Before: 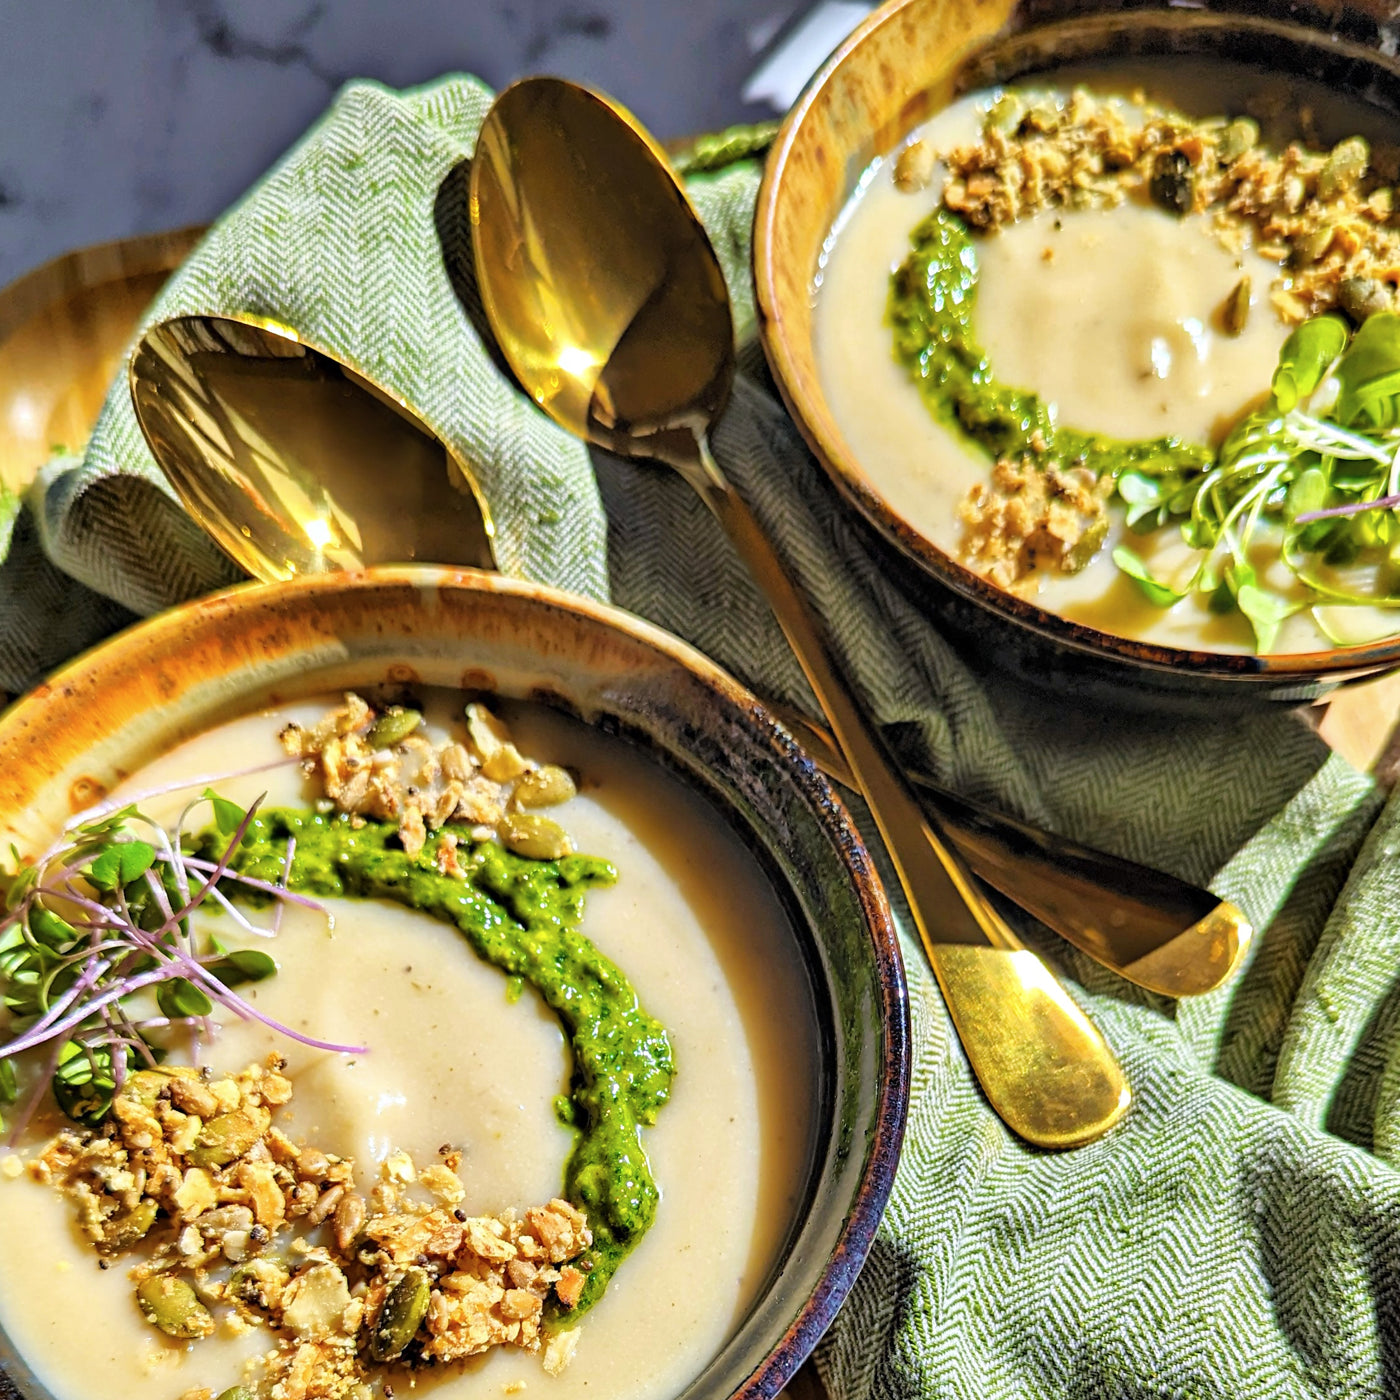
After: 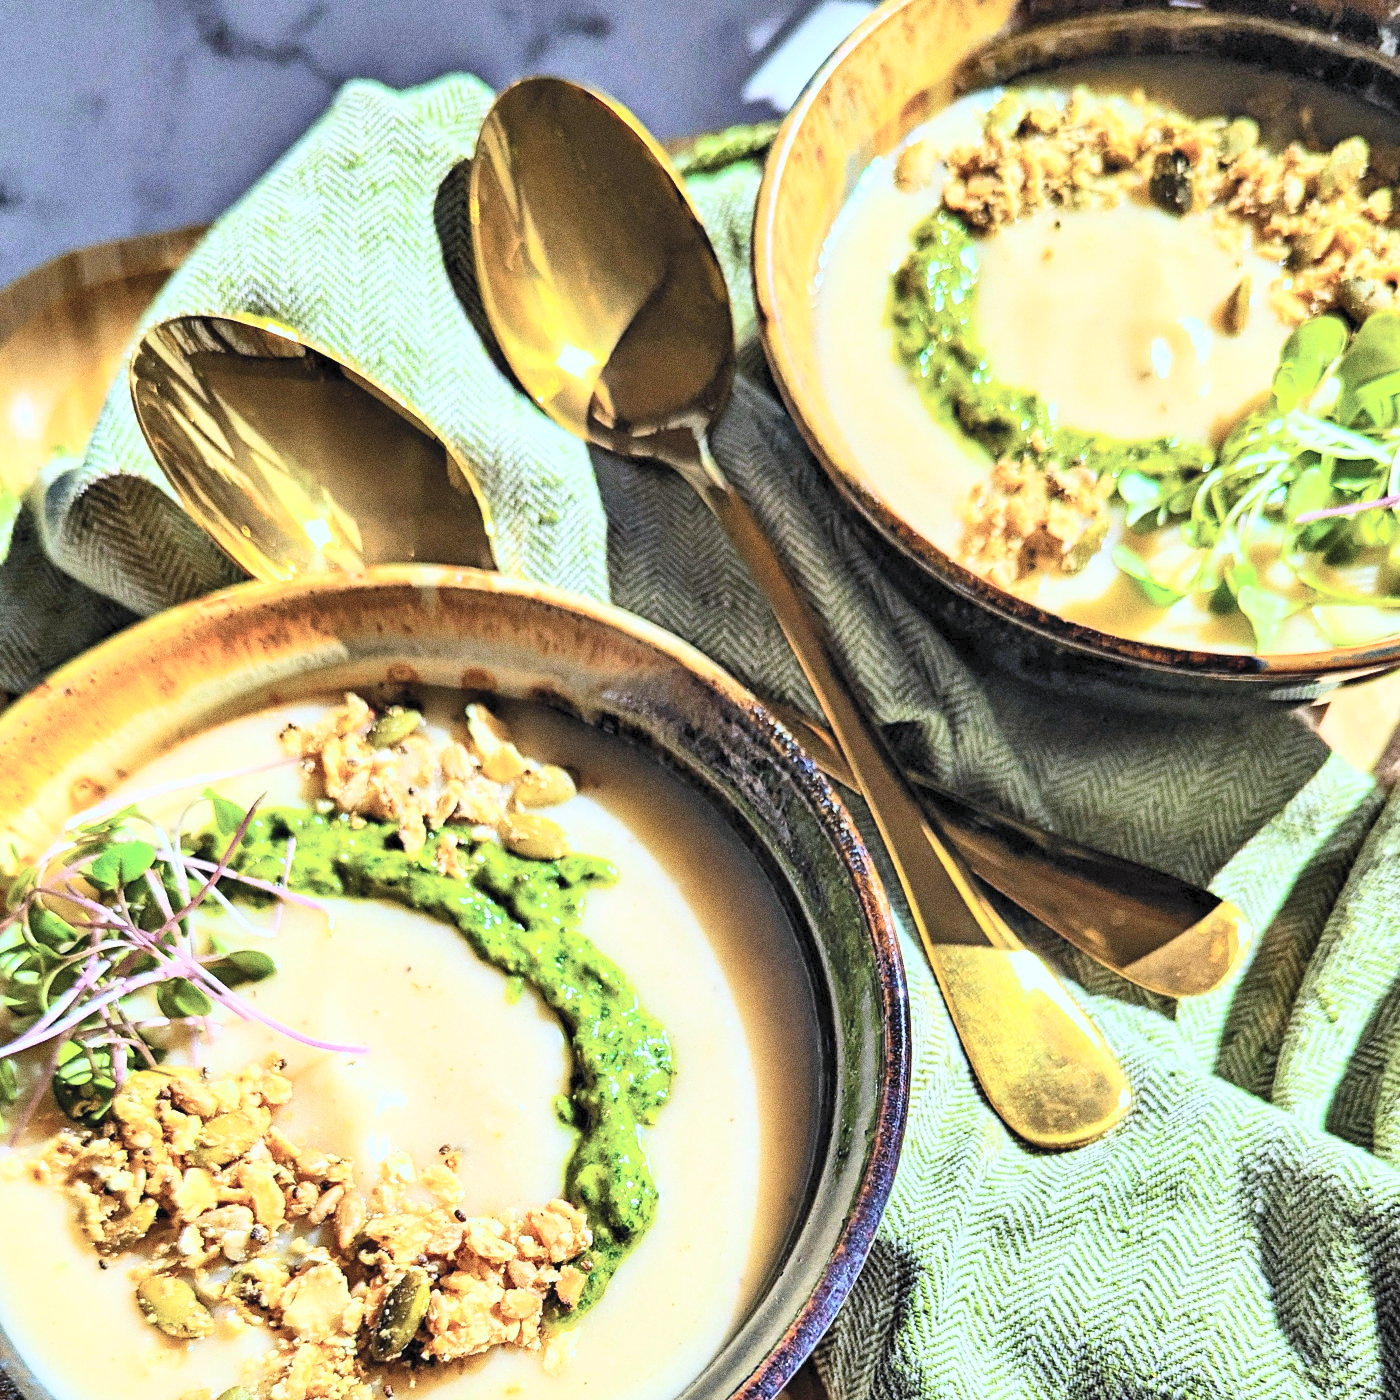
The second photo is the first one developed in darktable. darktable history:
grain: coarseness 0.09 ISO, strength 40%
exposure: compensate highlight preservation false
color calibration: x 0.37, y 0.382, temperature 4313.32 K
contrast brightness saturation: contrast 0.39, brightness 0.53
